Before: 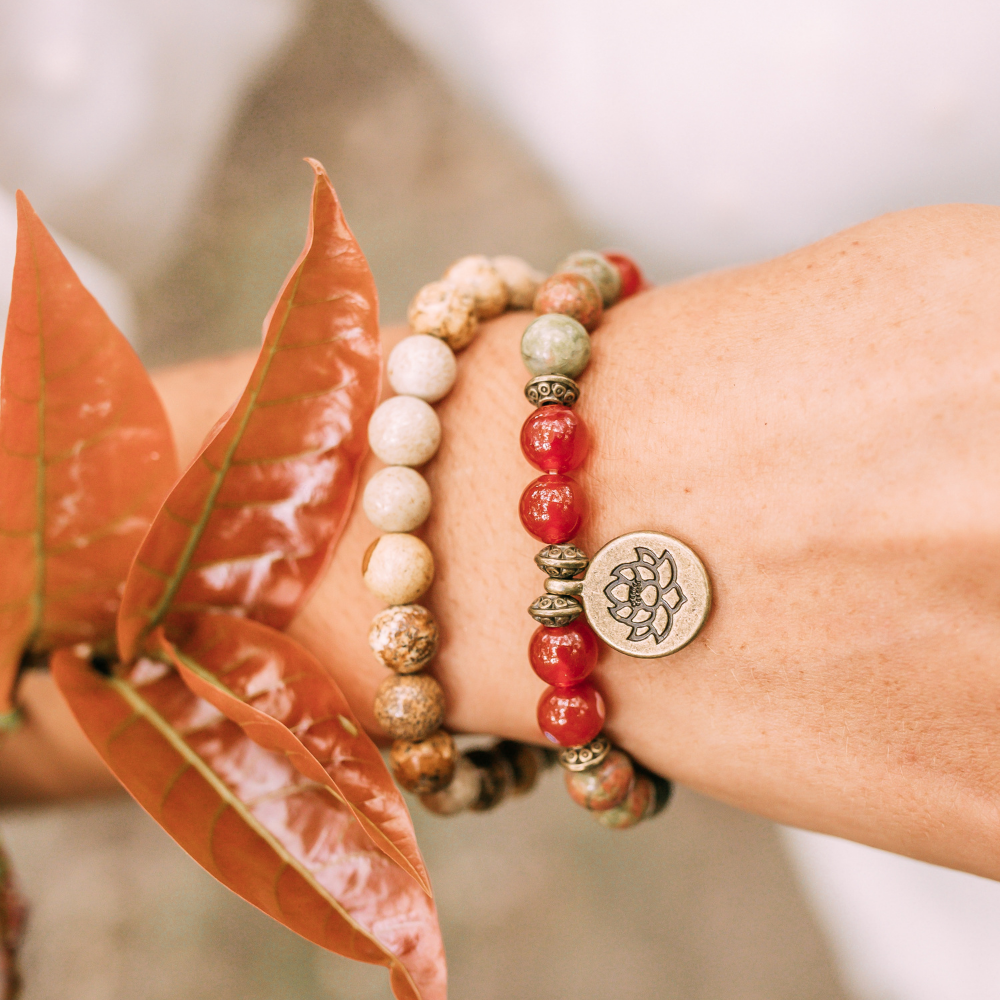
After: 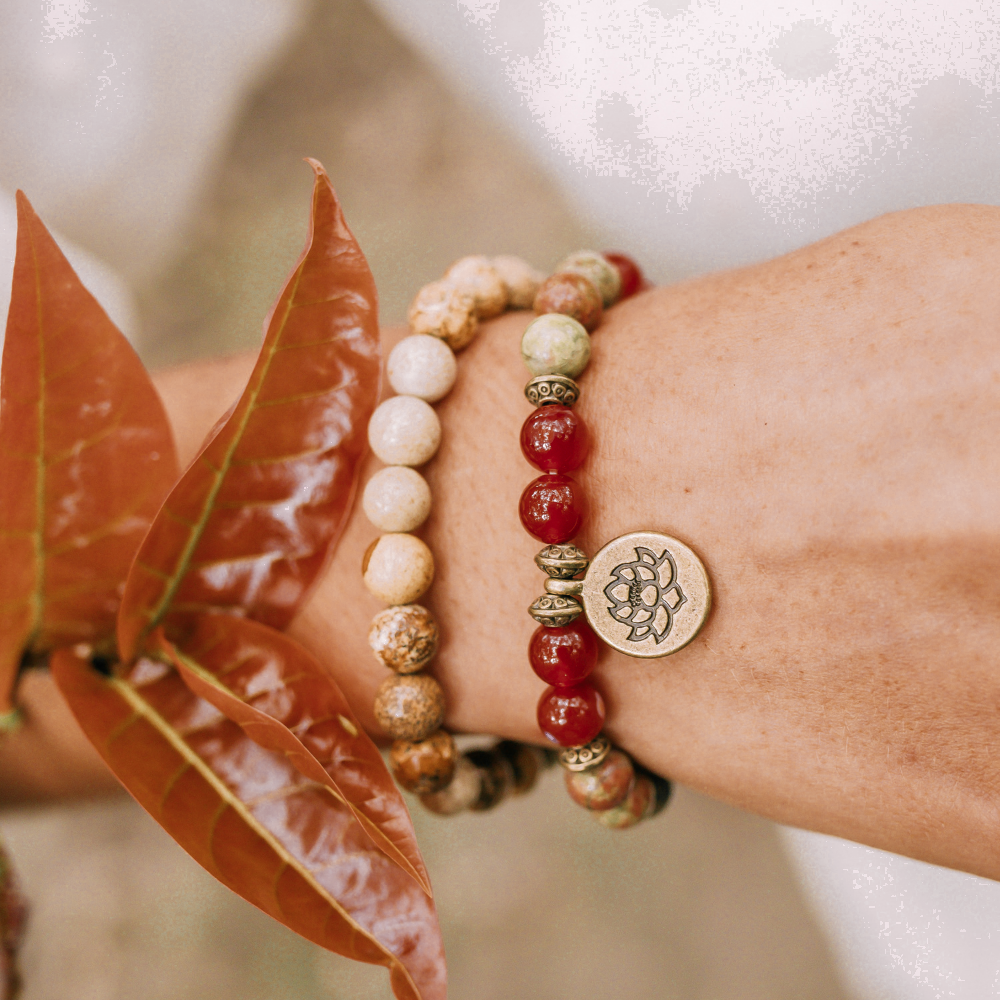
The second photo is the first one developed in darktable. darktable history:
color zones: curves: ch0 [(0.035, 0.242) (0.25, 0.5) (0.384, 0.214) (0.488, 0.255) (0.75, 0.5)]; ch1 [(0.063, 0.379) (0.25, 0.5) (0.354, 0.201) (0.489, 0.085) (0.729, 0.271)]; ch2 [(0.25, 0.5) (0.38, 0.517) (0.442, 0.51) (0.735, 0.456)]
